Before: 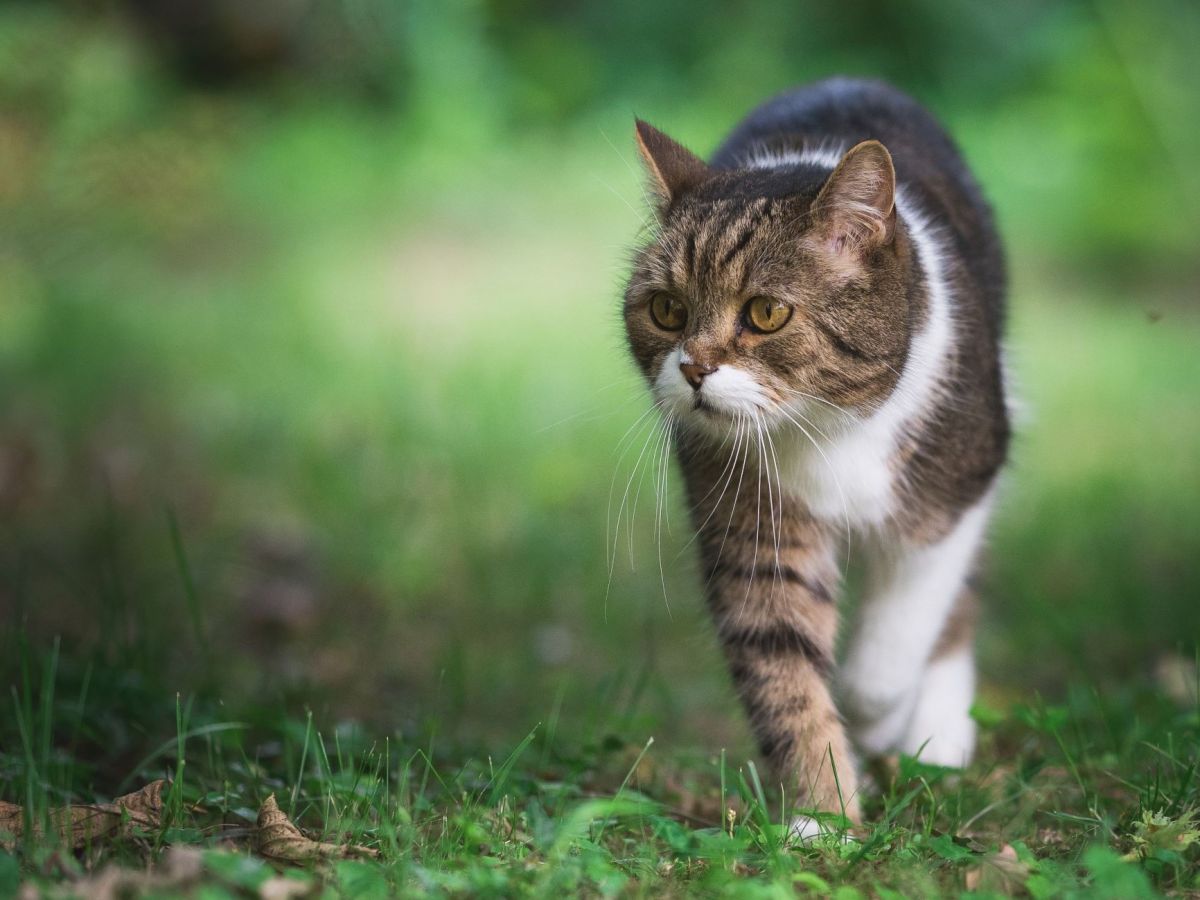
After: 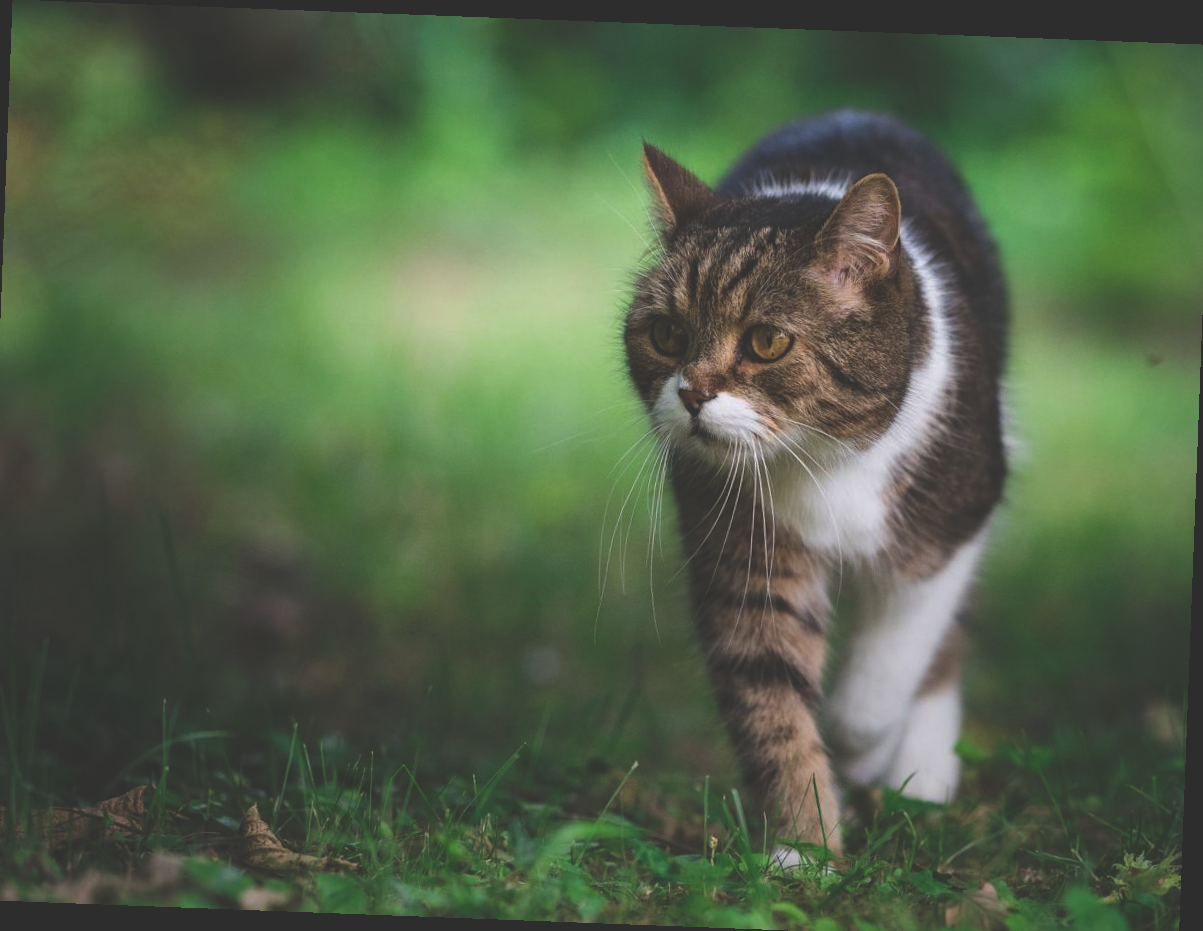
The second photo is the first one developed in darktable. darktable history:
crop and rotate: left 1.774%, right 0.633%, bottom 1.28%
rgb curve: curves: ch0 [(0, 0.186) (0.314, 0.284) (0.775, 0.708) (1, 1)], compensate middle gray true, preserve colors none
rotate and perspective: rotation 2.17°, automatic cropping off
graduated density: rotation -180°, offset 24.95
